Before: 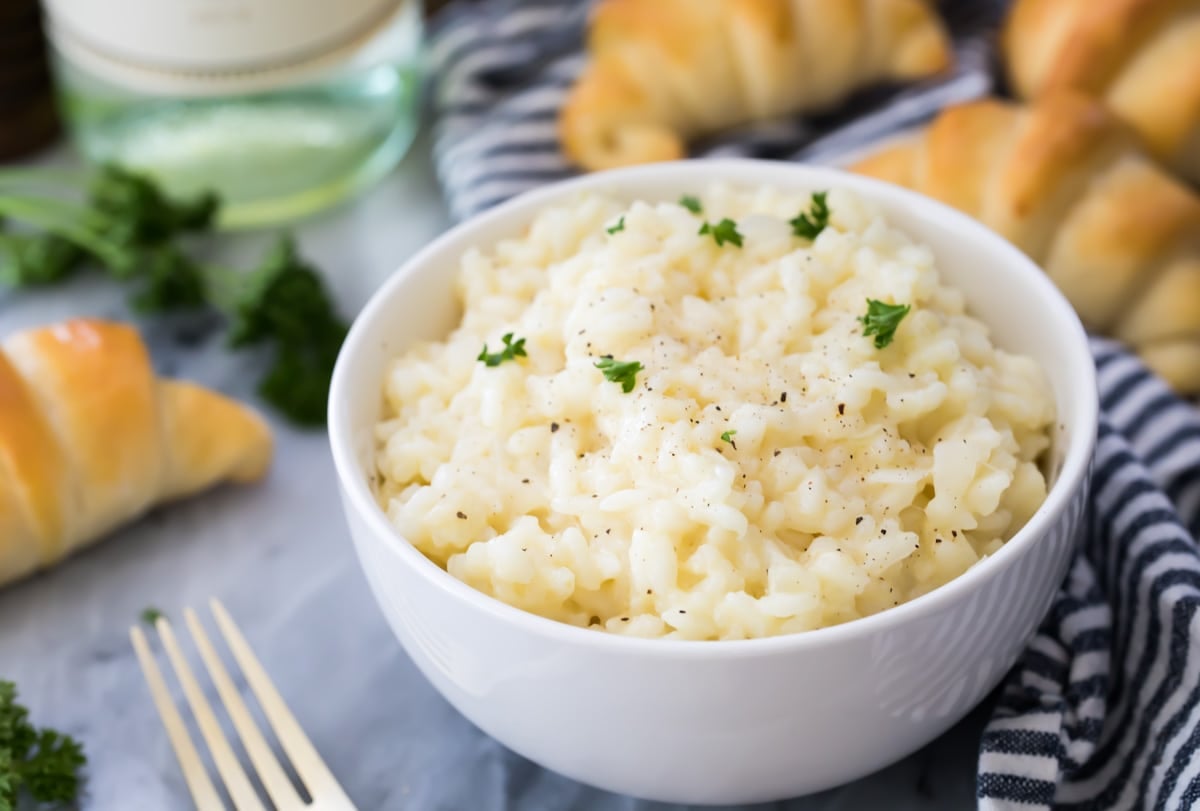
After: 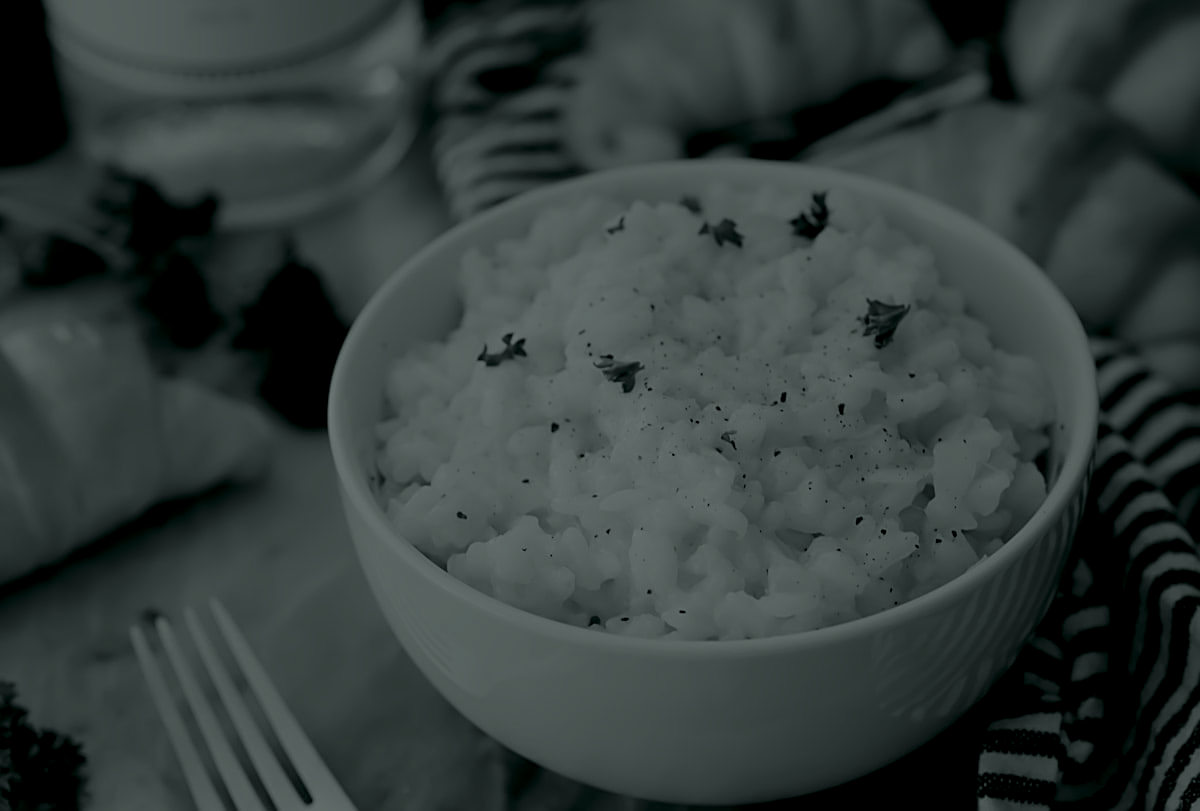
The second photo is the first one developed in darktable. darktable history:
color balance rgb: shadows lift › luminance -21.66%, shadows lift › chroma 8.98%, shadows lift › hue 283.37°, power › chroma 1.55%, power › hue 25.59°, highlights gain › luminance 6.08%, highlights gain › chroma 2.55%, highlights gain › hue 90°, global offset › luminance -0.87%, perceptual saturation grading › global saturation 27.49%, perceptual saturation grading › highlights -28.39%, perceptual saturation grading › mid-tones 15.22%, perceptual saturation grading › shadows 33.98%, perceptual brilliance grading › highlights 10%, perceptual brilliance grading › mid-tones 5%
colorize: hue 90°, saturation 19%, lightness 1.59%, version 1
sharpen: on, module defaults
